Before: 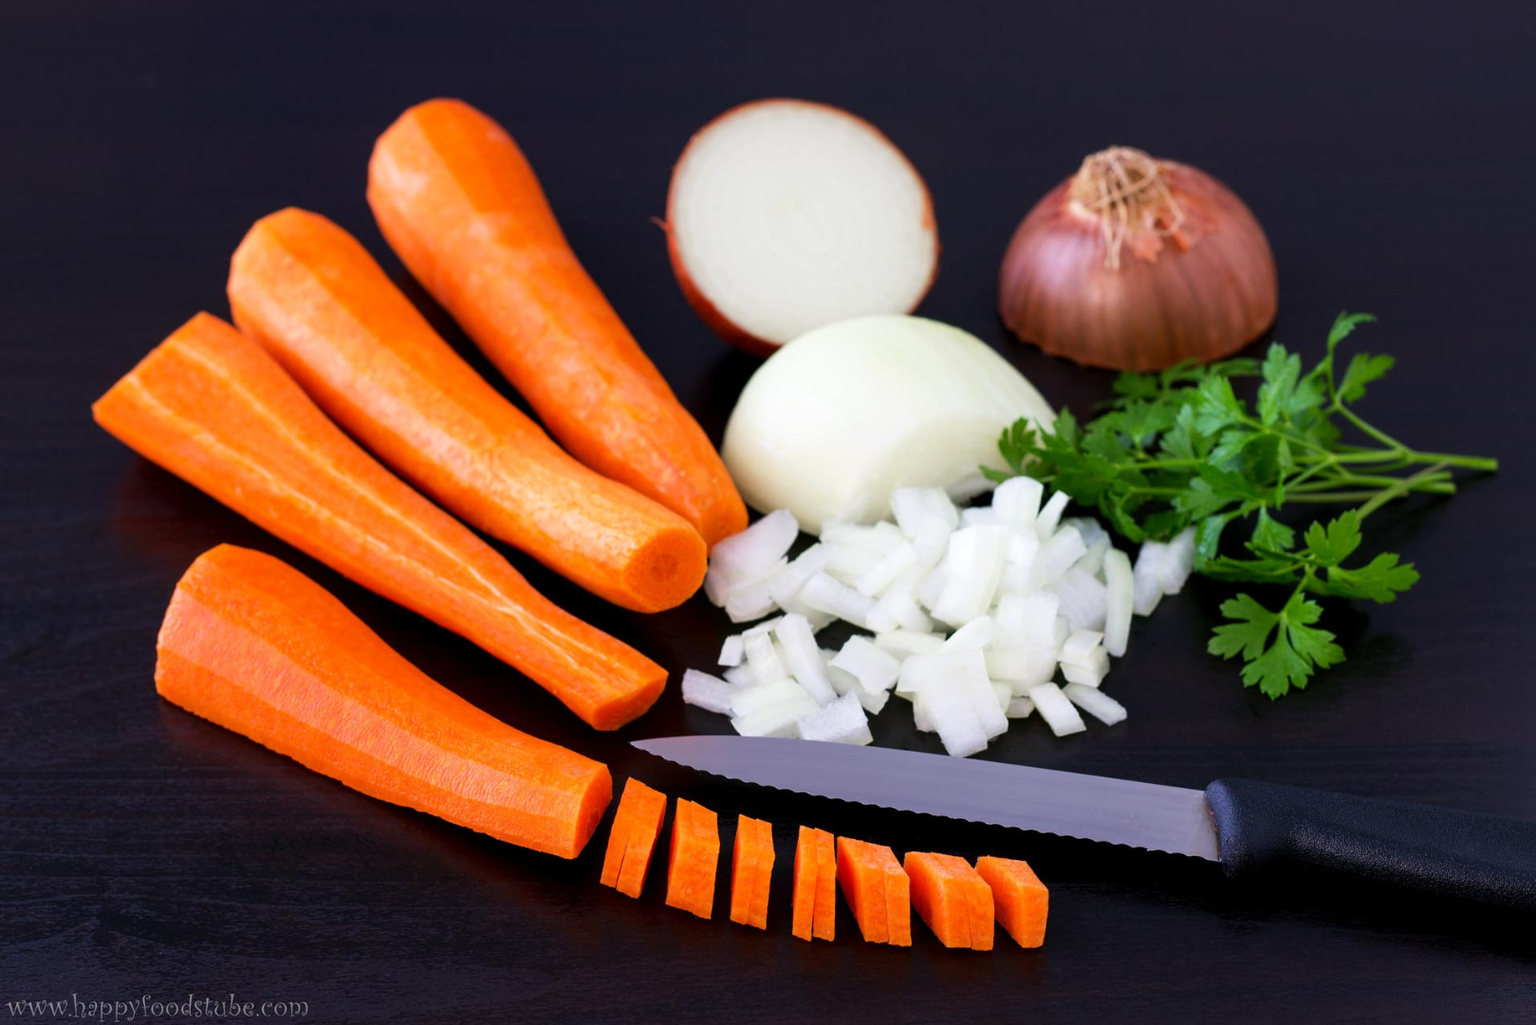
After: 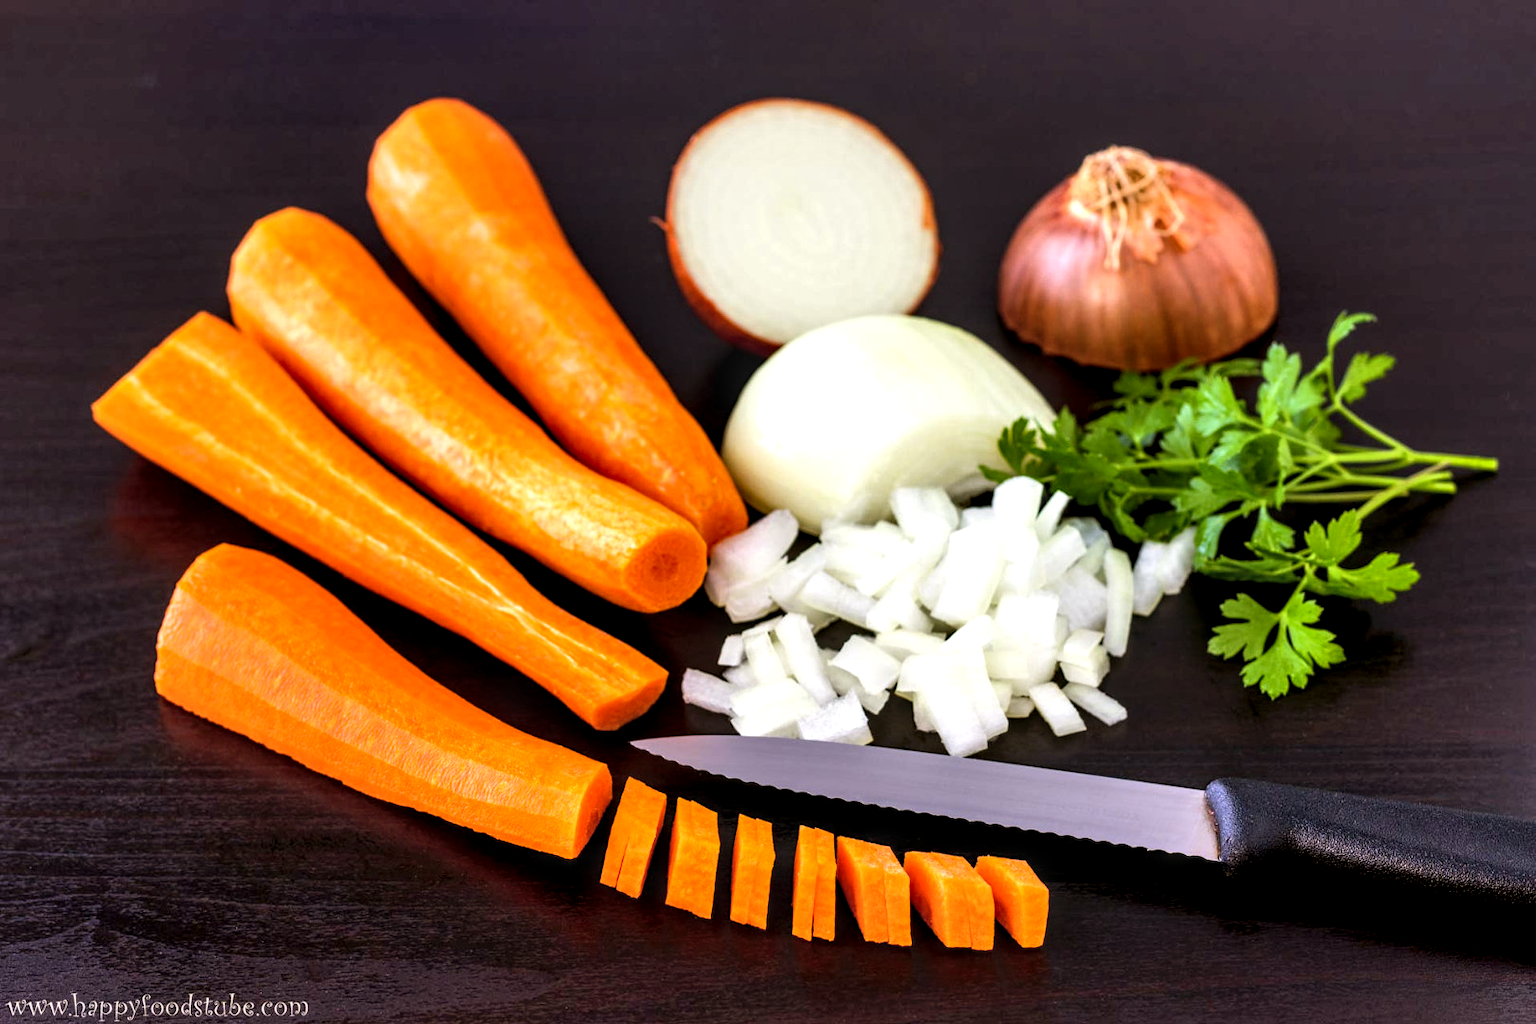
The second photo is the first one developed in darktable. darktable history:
color balance rgb: power › chroma 2.5%, power › hue 70.74°, perceptual saturation grading › global saturation 9.822%, global vibrance 20%
local contrast: highlights 65%, shadows 54%, detail 169%, midtone range 0.513
shadows and highlights: soften with gaussian
